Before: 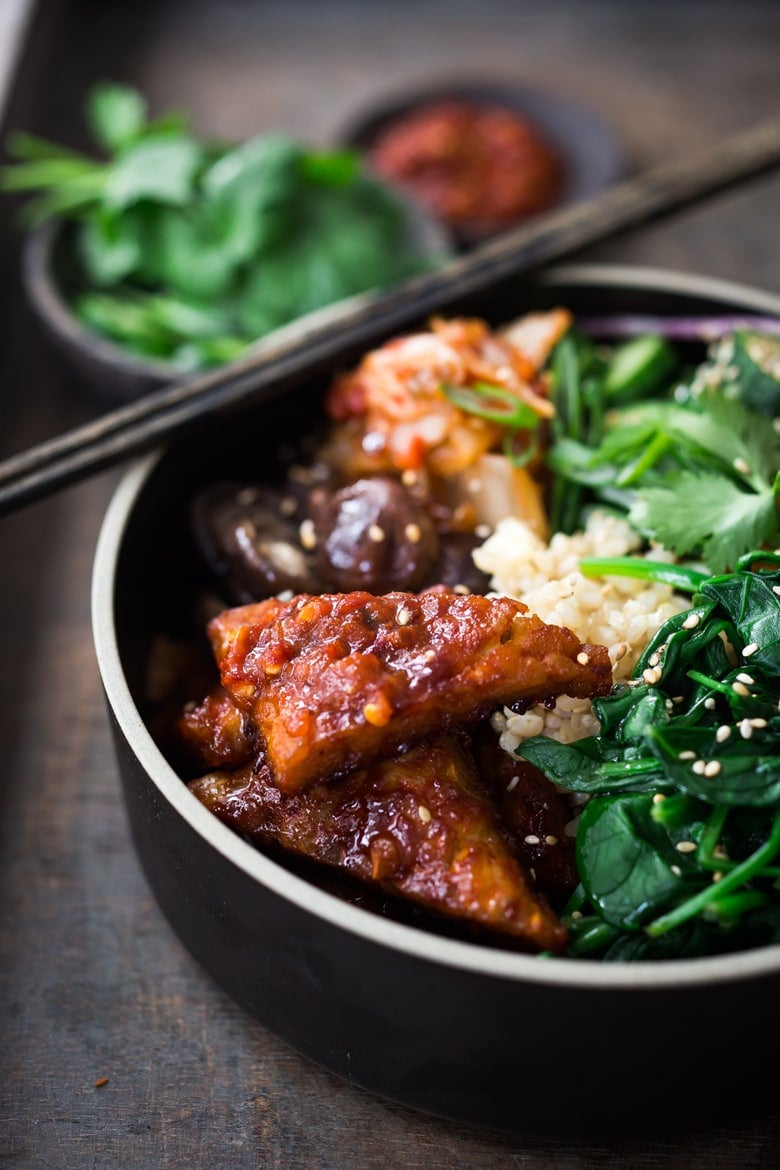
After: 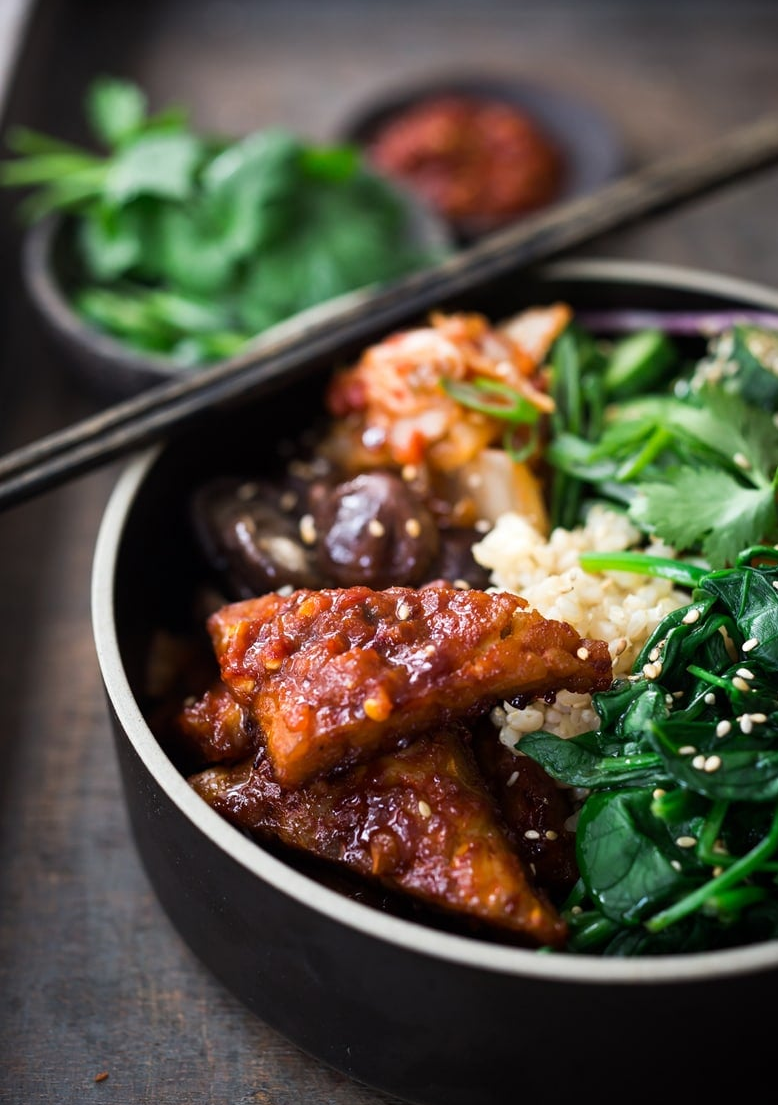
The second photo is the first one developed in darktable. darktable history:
crop: top 0.456%, right 0.256%, bottom 5.03%
exposure: compensate highlight preservation false
